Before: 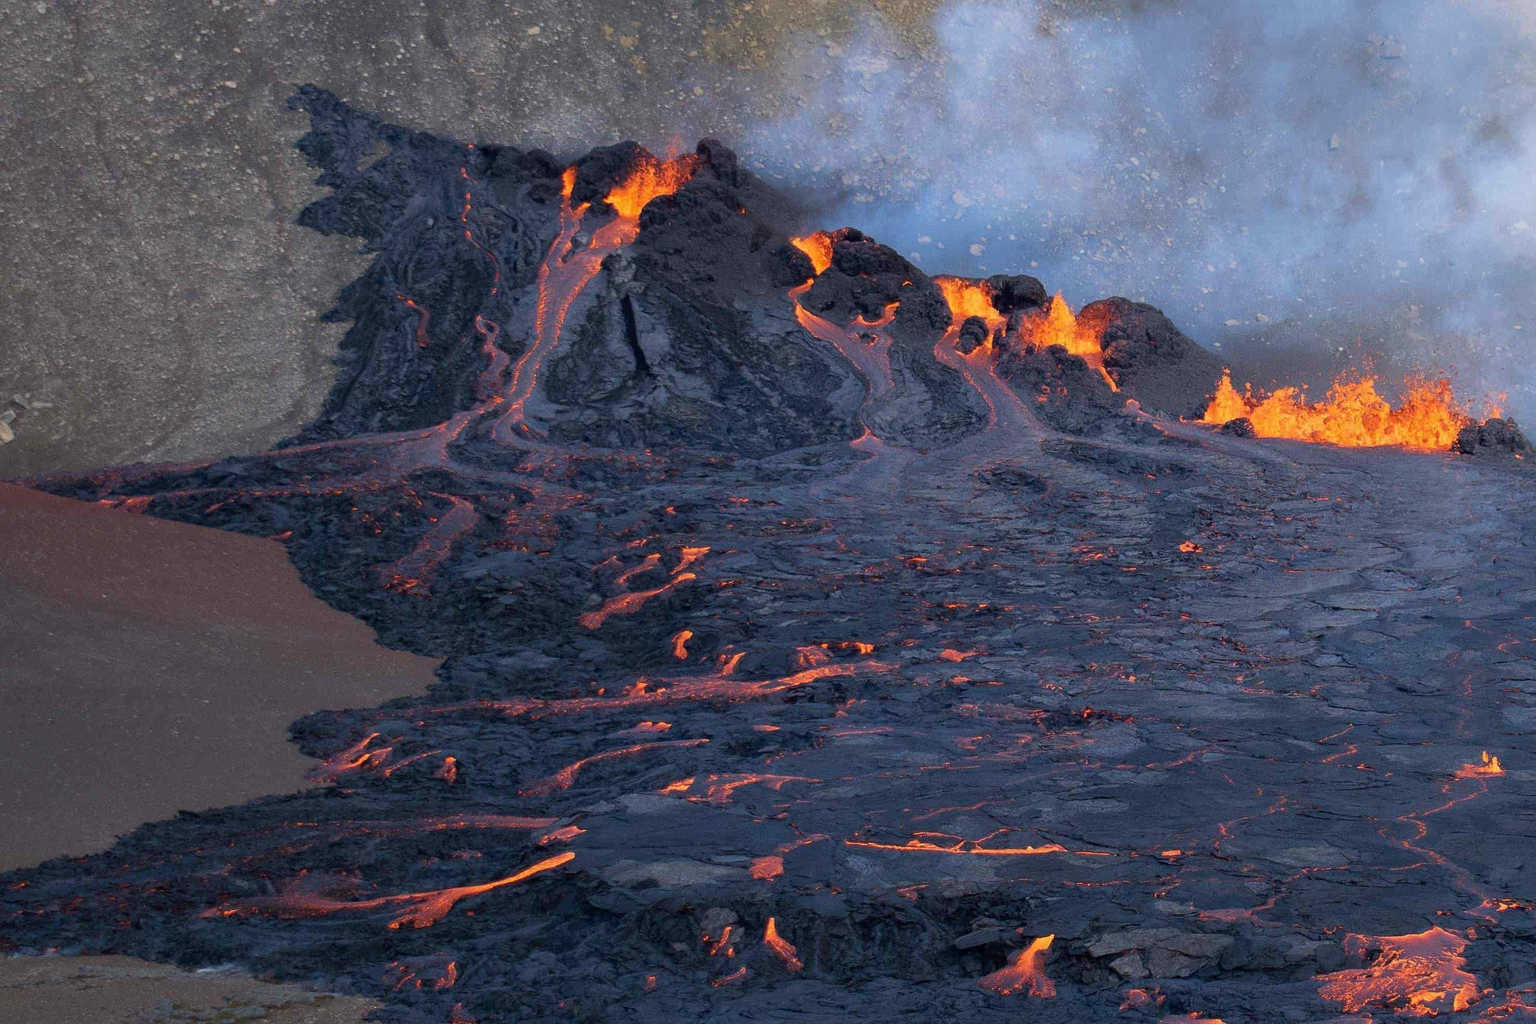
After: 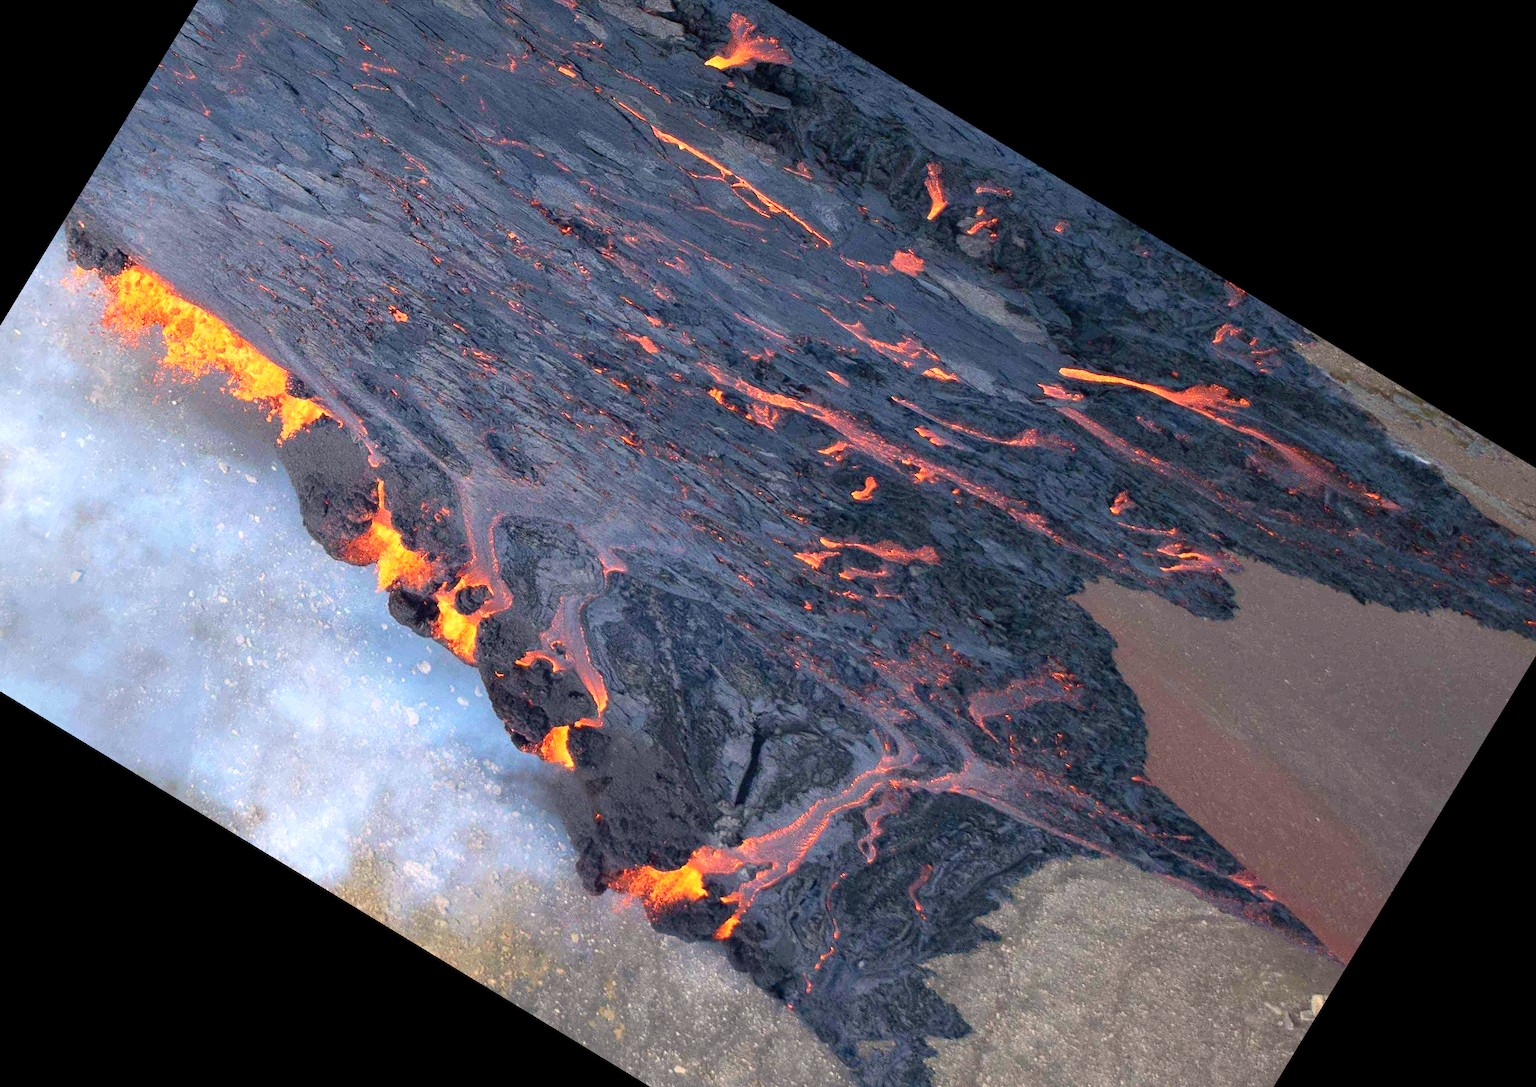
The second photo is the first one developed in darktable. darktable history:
exposure: exposure 1 EV, compensate highlight preservation false
crop and rotate: angle 148.68°, left 9.111%, top 15.603%, right 4.588%, bottom 17.041%
white balance: red 1.045, blue 0.932
